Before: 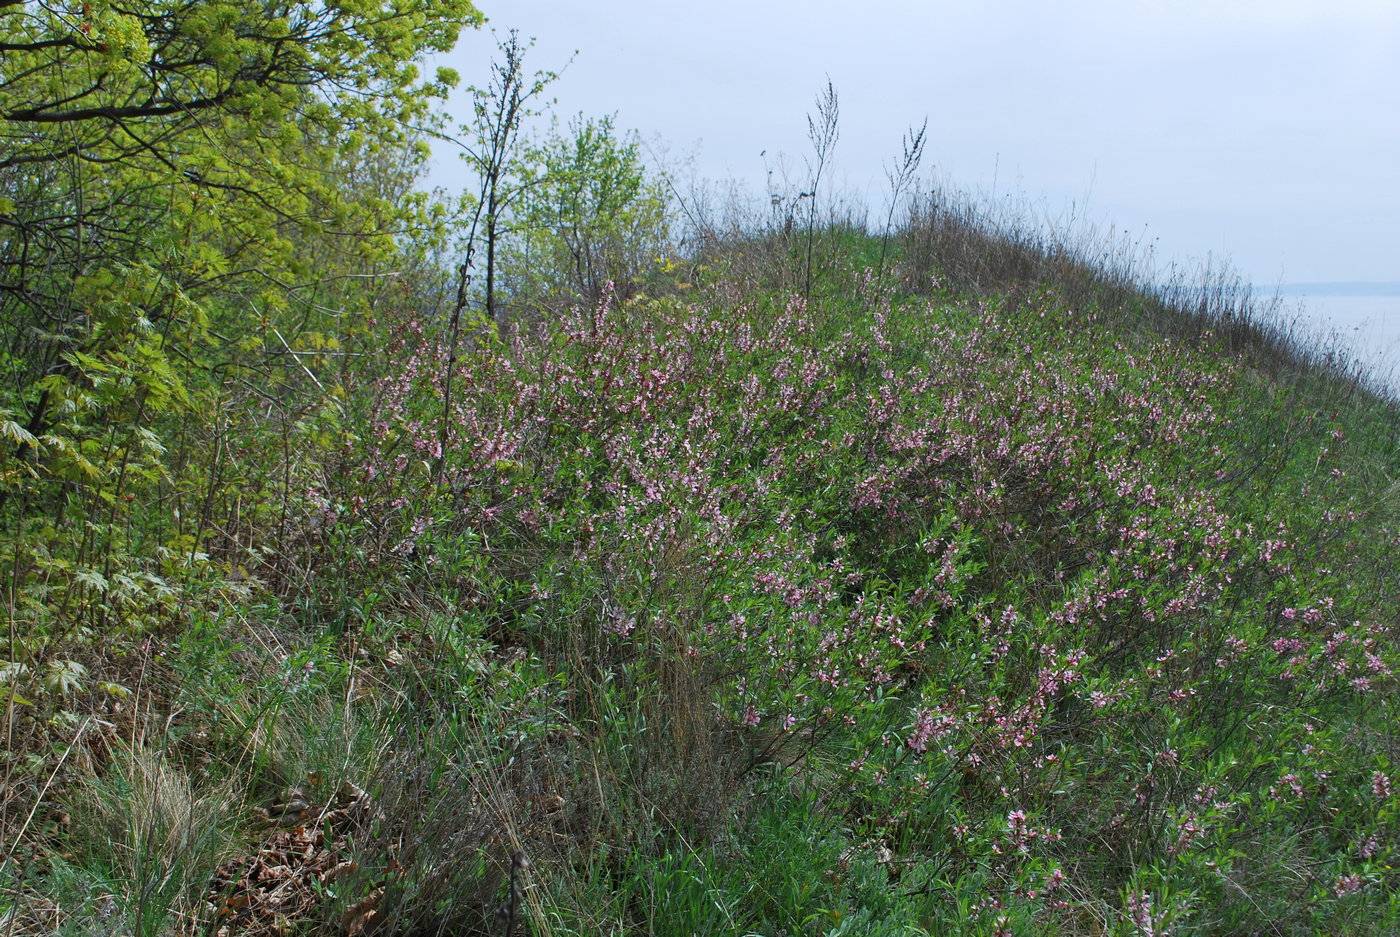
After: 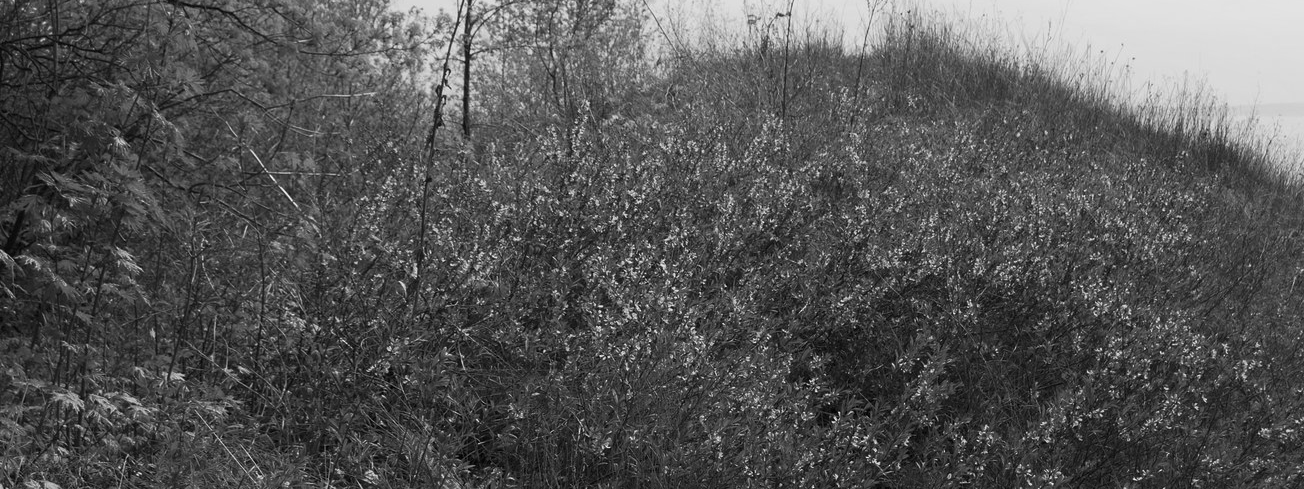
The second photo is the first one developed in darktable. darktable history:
crop: left 1.744%, top 19.225%, right 5.069%, bottom 28.357%
shadows and highlights: shadows -70, highlights 35, soften with gaussian
color calibration: output gray [0.21, 0.42, 0.37, 0], gray › normalize channels true, illuminant same as pipeline (D50), adaptation XYZ, x 0.346, y 0.359, gamut compression 0
